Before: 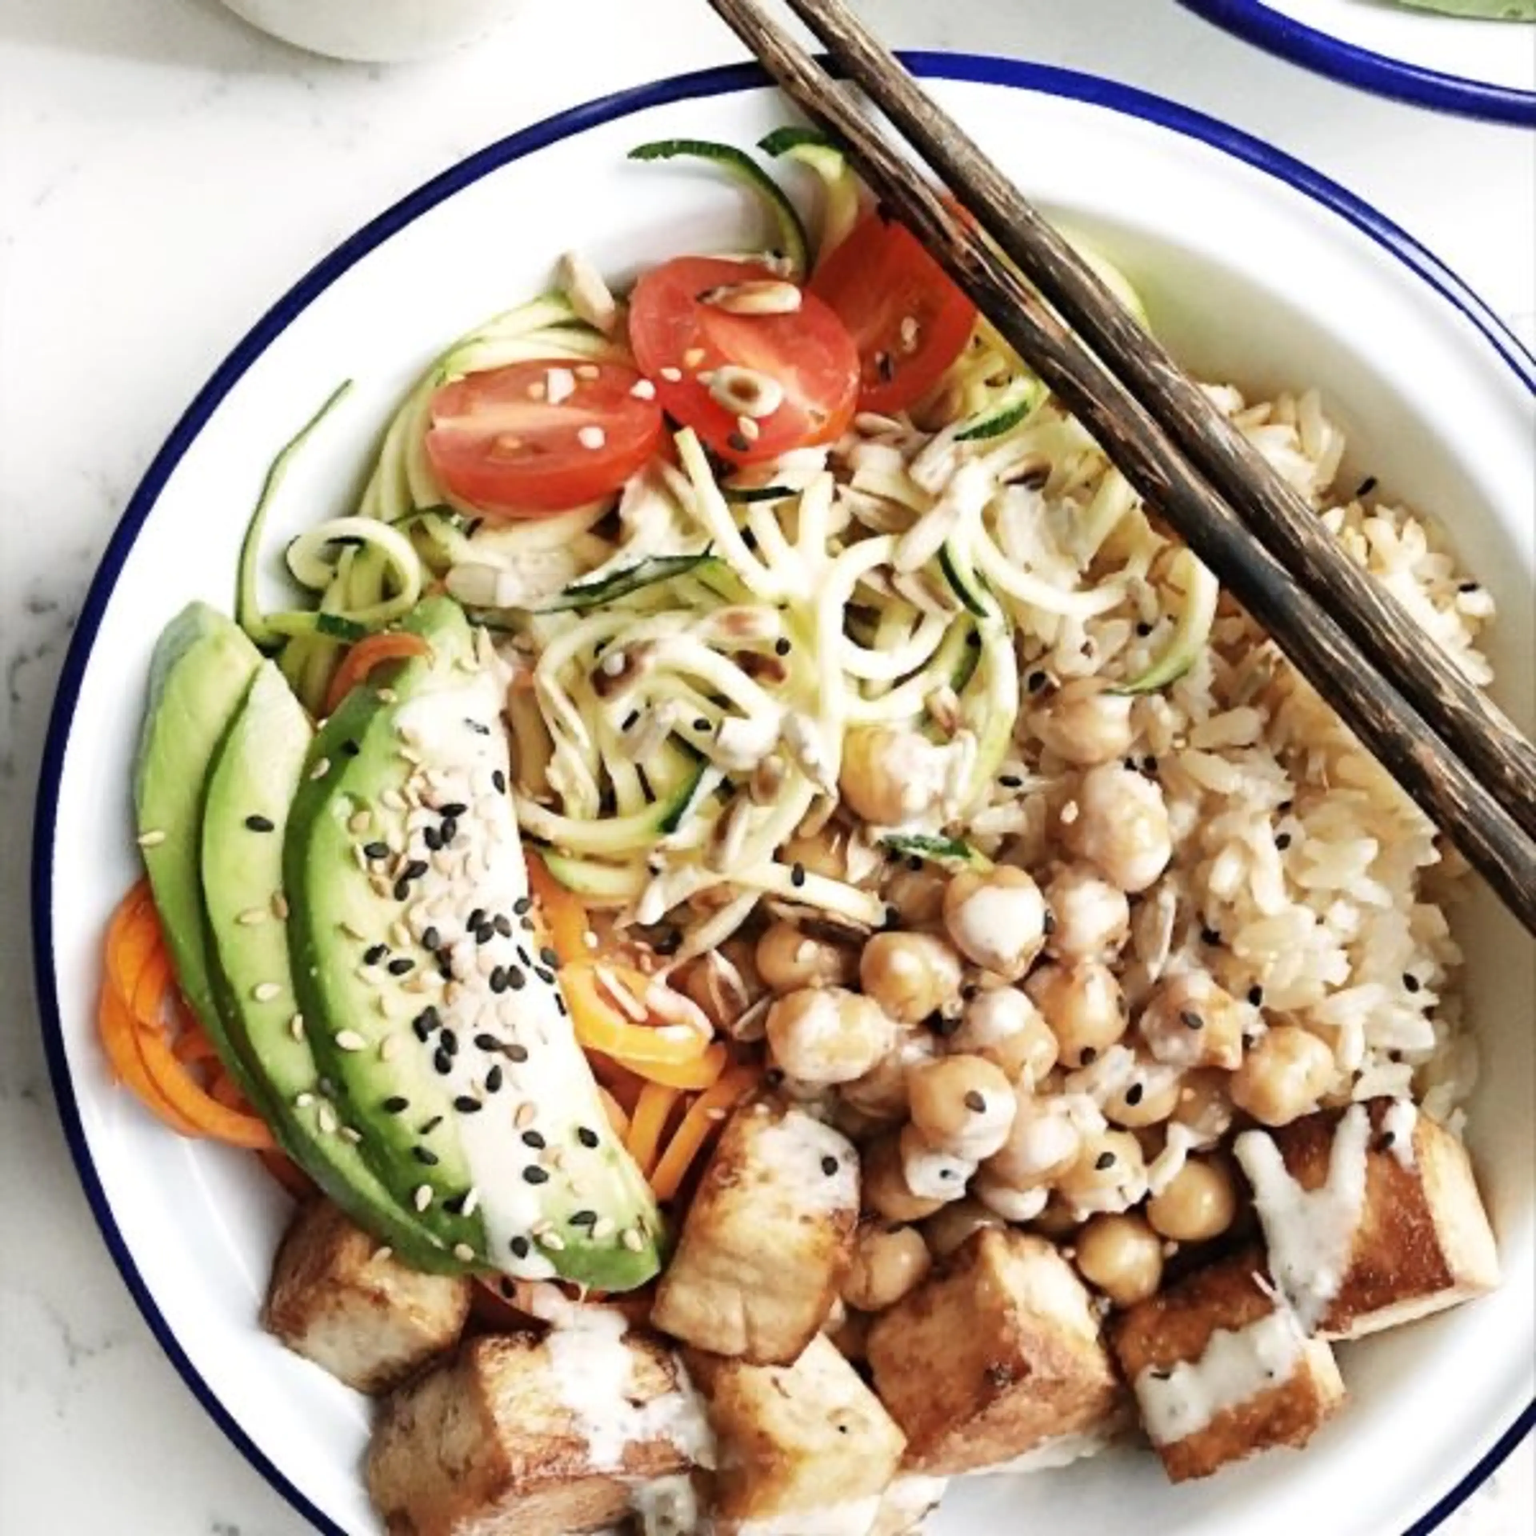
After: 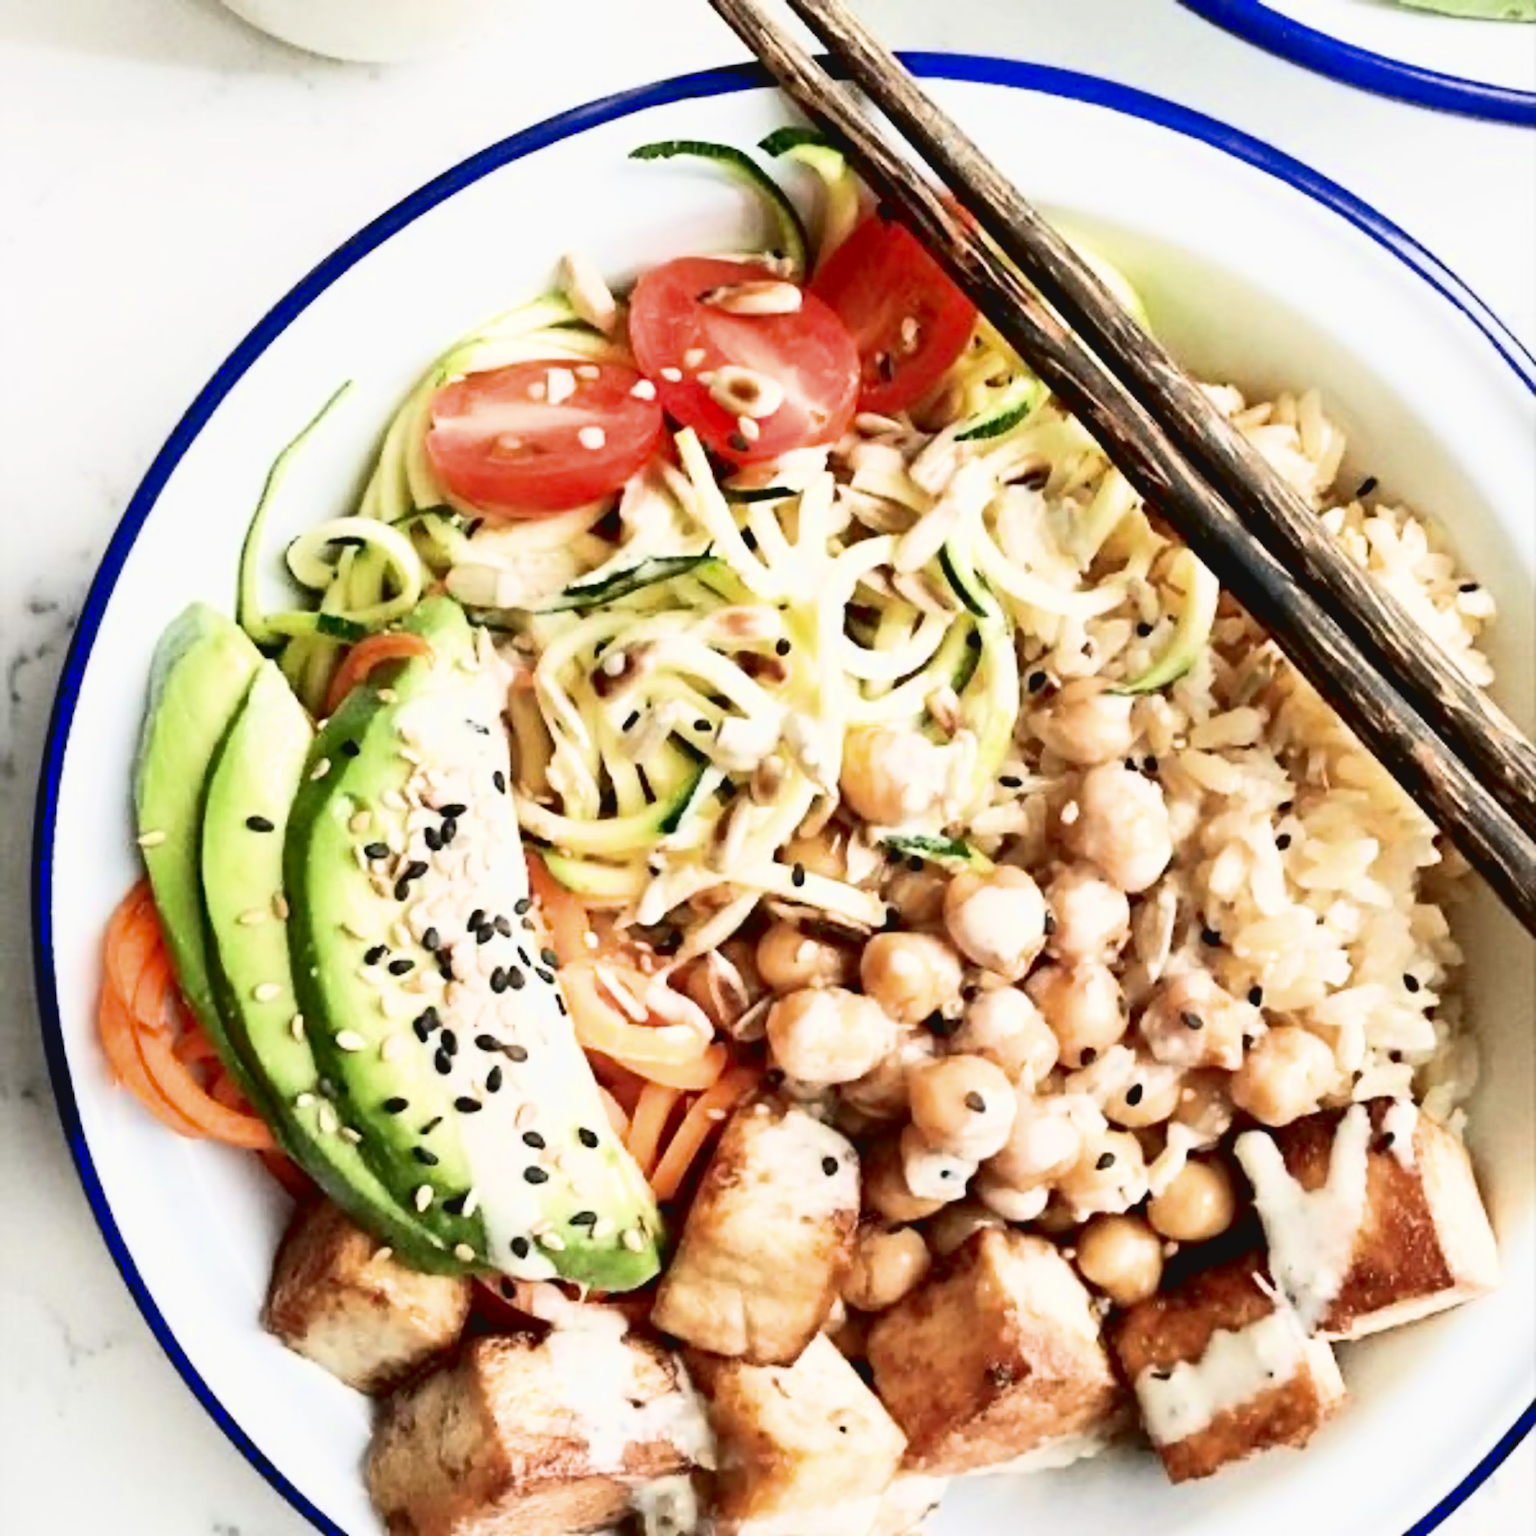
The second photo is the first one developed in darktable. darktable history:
exposure: black level correction 0, exposure 0.953 EV, compensate highlight preservation false
tone curve: curves: ch0 [(0.001, 0.042) (0.128, 0.16) (0.452, 0.42) (0.603, 0.566) (0.754, 0.733) (1, 1)]; ch1 [(0, 0) (0.325, 0.327) (0.412, 0.441) (0.473, 0.466) (0.5, 0.499) (0.549, 0.558) (0.617, 0.625) (0.713, 0.7) (1, 1)]; ch2 [(0, 0) (0.386, 0.397) (0.445, 0.47) (0.505, 0.498) (0.529, 0.524) (0.574, 0.569) (0.652, 0.641) (1, 1)], color space Lab, linked channels, preserve colors none
contrast brightness saturation: contrast 0.069, brightness -0.127, saturation 0.051
filmic rgb: black relative exposure -5.09 EV, white relative exposure 3.97 EV, threshold 5.97 EV, hardness 2.88, contrast 1.298, color science v6 (2022), enable highlight reconstruction true
sharpen: radius 1.311, amount 0.291, threshold 0.211
